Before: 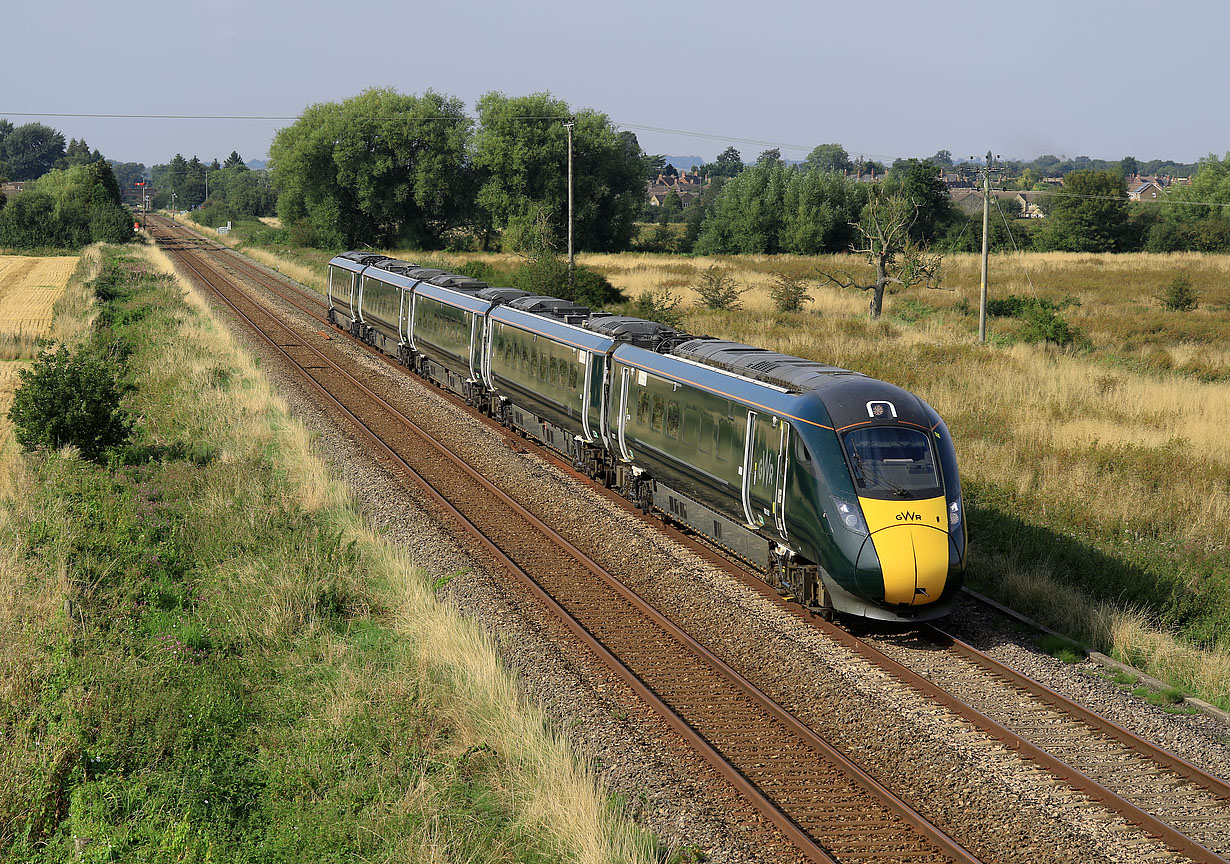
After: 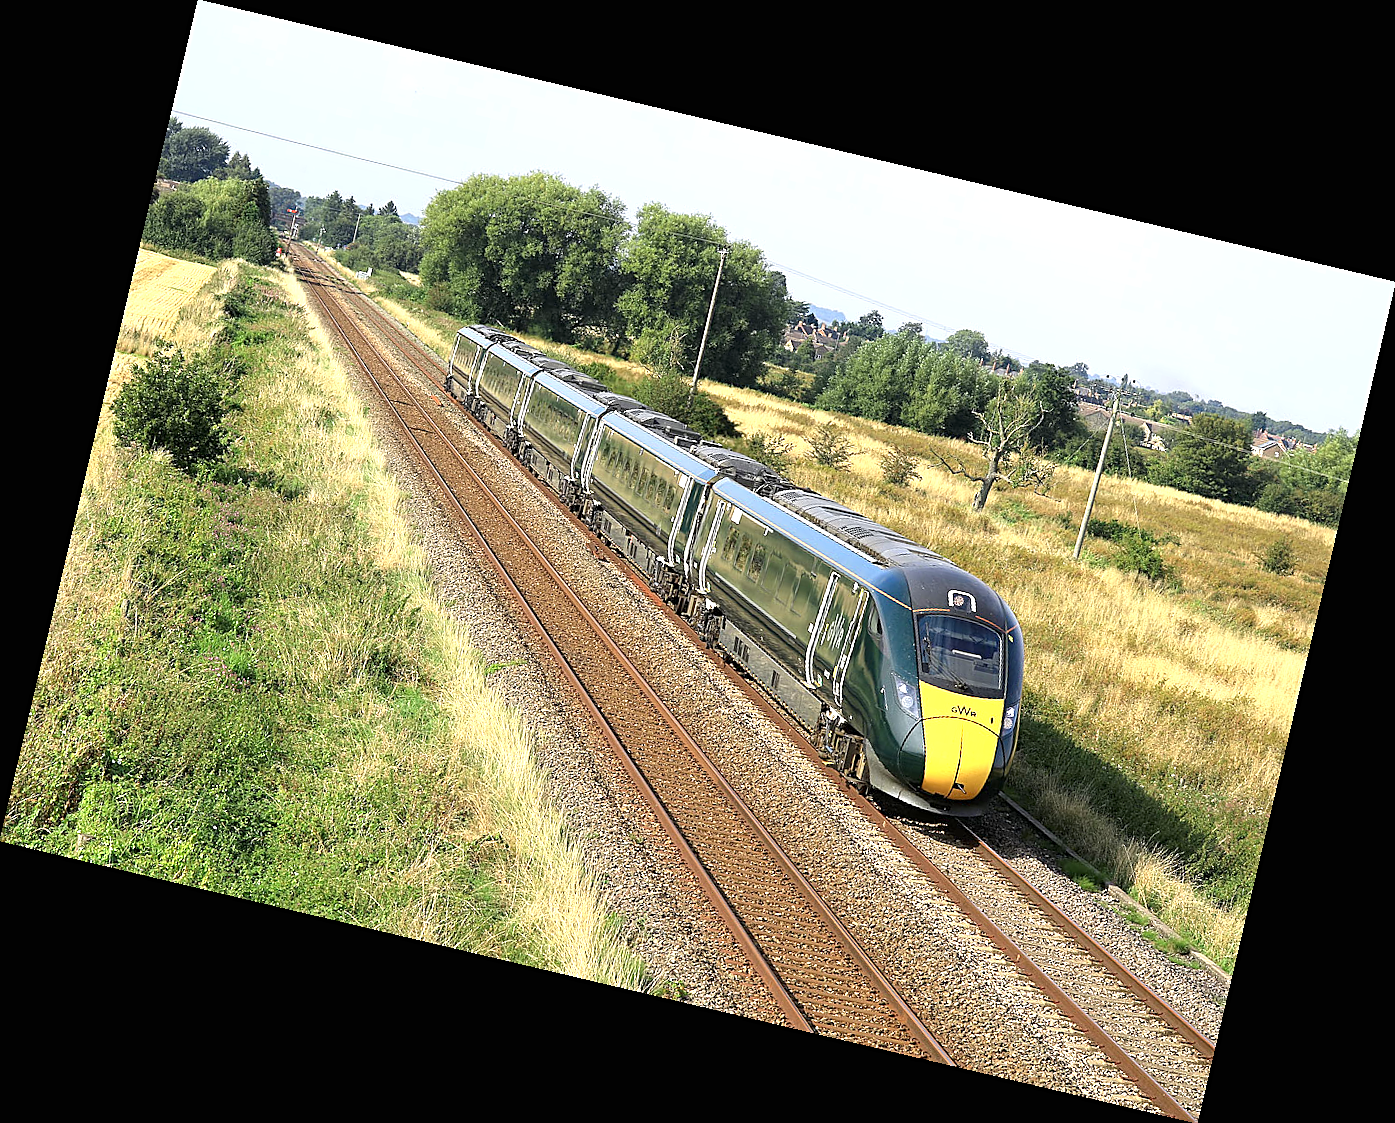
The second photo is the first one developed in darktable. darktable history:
rotate and perspective: rotation 13.27°, automatic cropping off
sharpen: on, module defaults
exposure: black level correction 0, exposure 1.1 EV, compensate highlight preservation false
